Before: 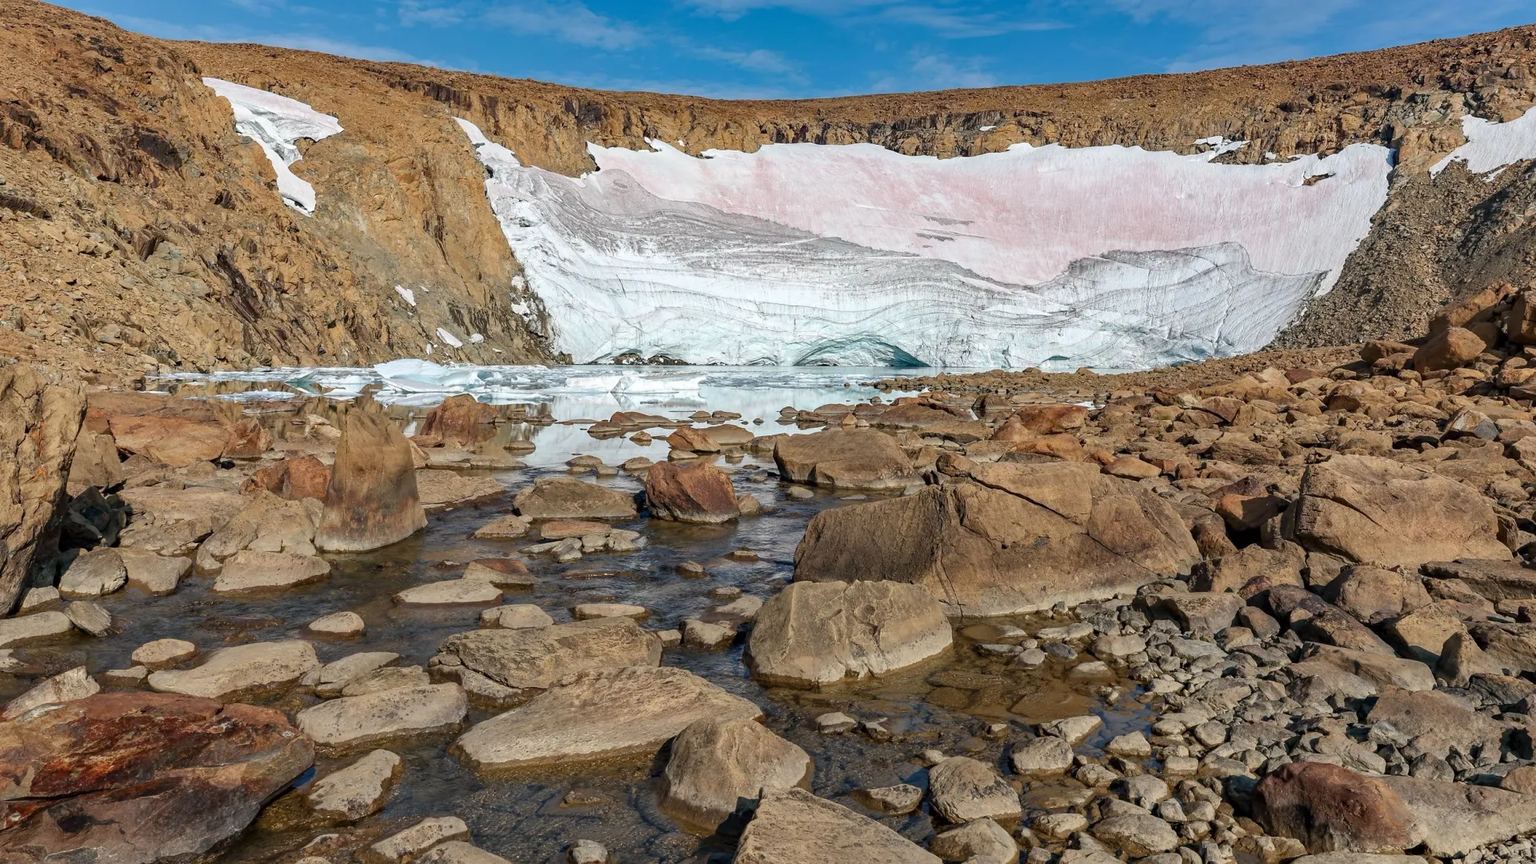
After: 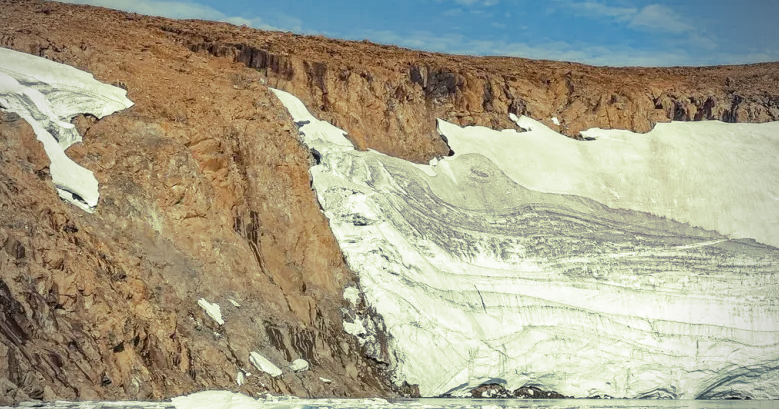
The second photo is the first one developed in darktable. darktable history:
vignetting: fall-off start 74.49%, fall-off radius 65.9%, brightness -0.628, saturation -0.68
local contrast: detail 110%
crop: left 15.452%, top 5.459%, right 43.956%, bottom 56.62%
split-toning: shadows › hue 290.82°, shadows › saturation 0.34, highlights › saturation 0.38, balance 0, compress 50%
